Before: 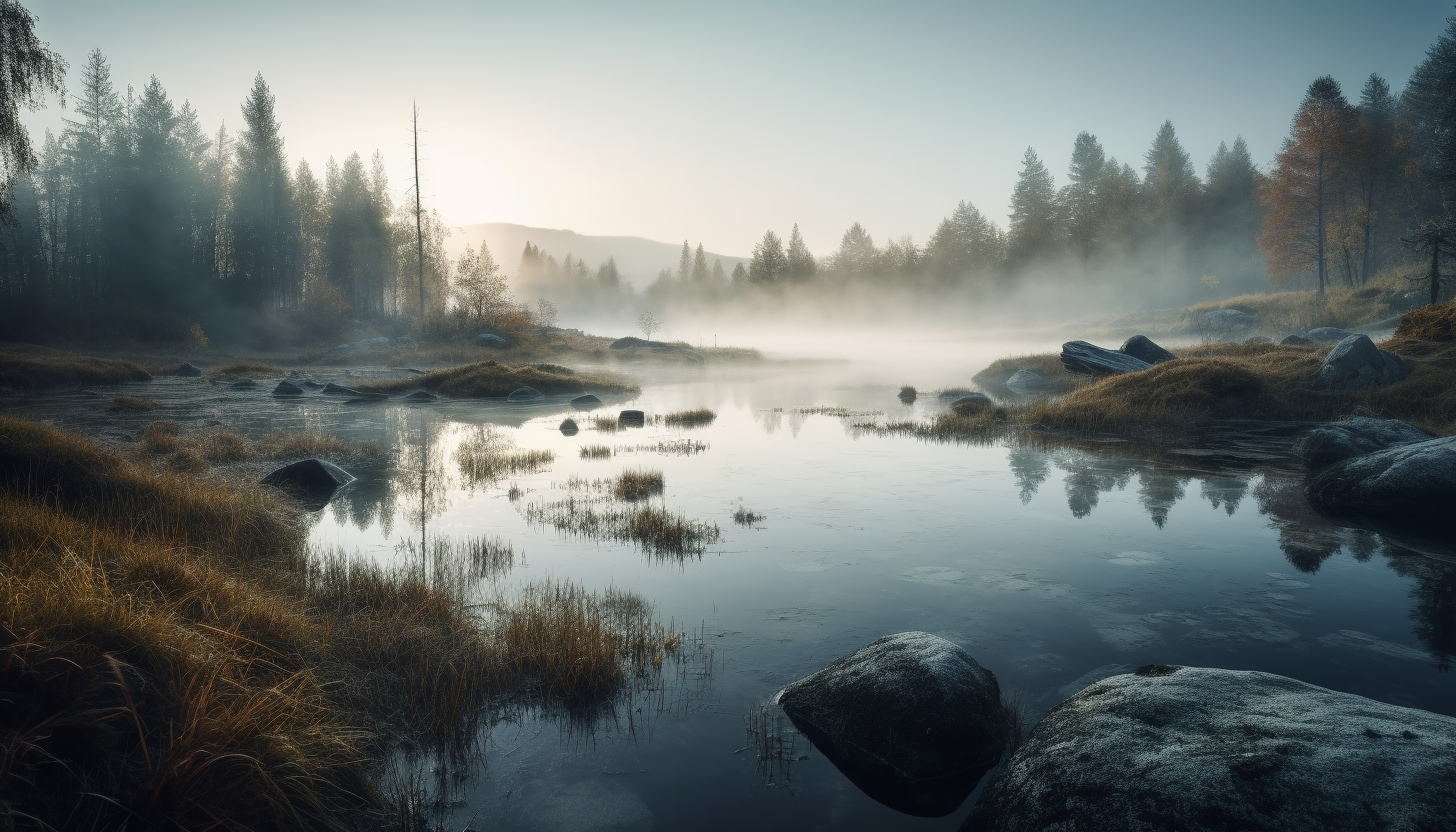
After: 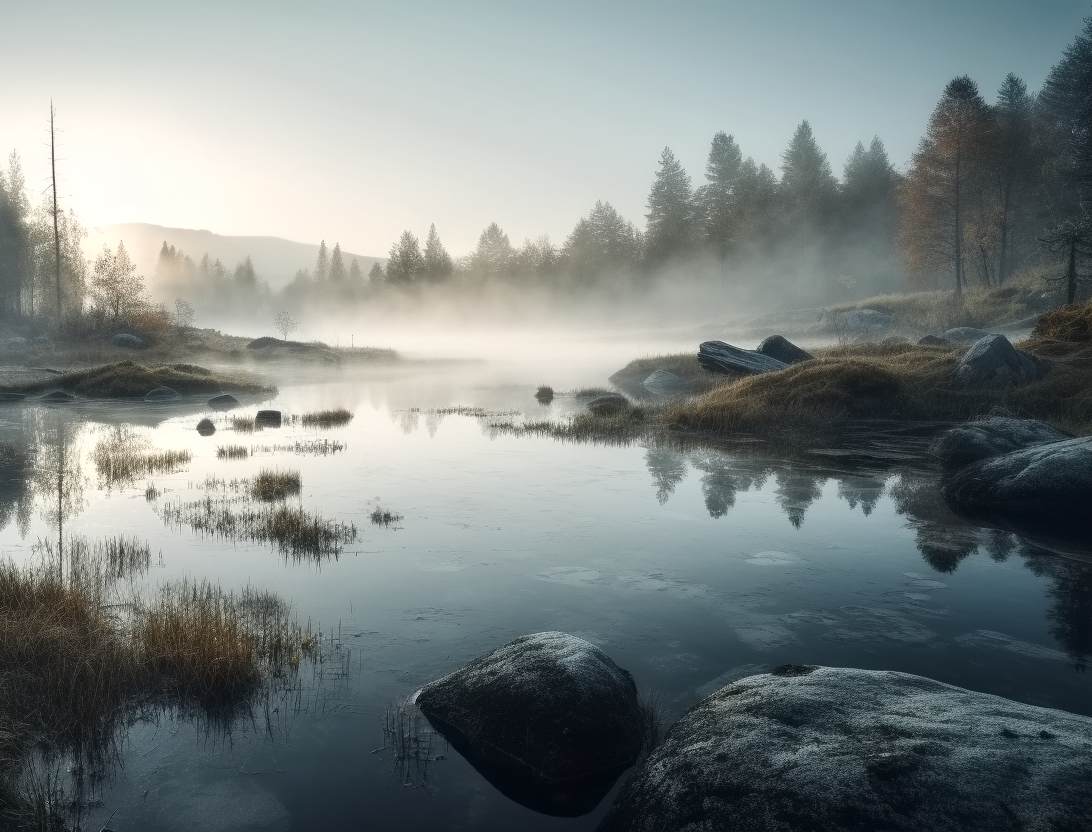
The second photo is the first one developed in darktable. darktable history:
crop and rotate: left 24.981%
contrast equalizer: octaves 7, y [[0.5 ×6], [0.5 ×6], [0.5 ×6], [0 ×6], [0, 0.039, 0.251, 0.29, 0.293, 0.292]]
color zones: curves: ch0 [(0.018, 0.548) (0.197, 0.654) (0.425, 0.447) (0.605, 0.658) (0.732, 0.579)]; ch1 [(0.105, 0.531) (0.224, 0.531) (0.386, 0.39) (0.618, 0.456) (0.732, 0.456) (0.956, 0.421)]; ch2 [(0.039, 0.583) (0.215, 0.465) (0.399, 0.544) (0.465, 0.548) (0.614, 0.447) (0.724, 0.43) (0.882, 0.623) (0.956, 0.632)]
